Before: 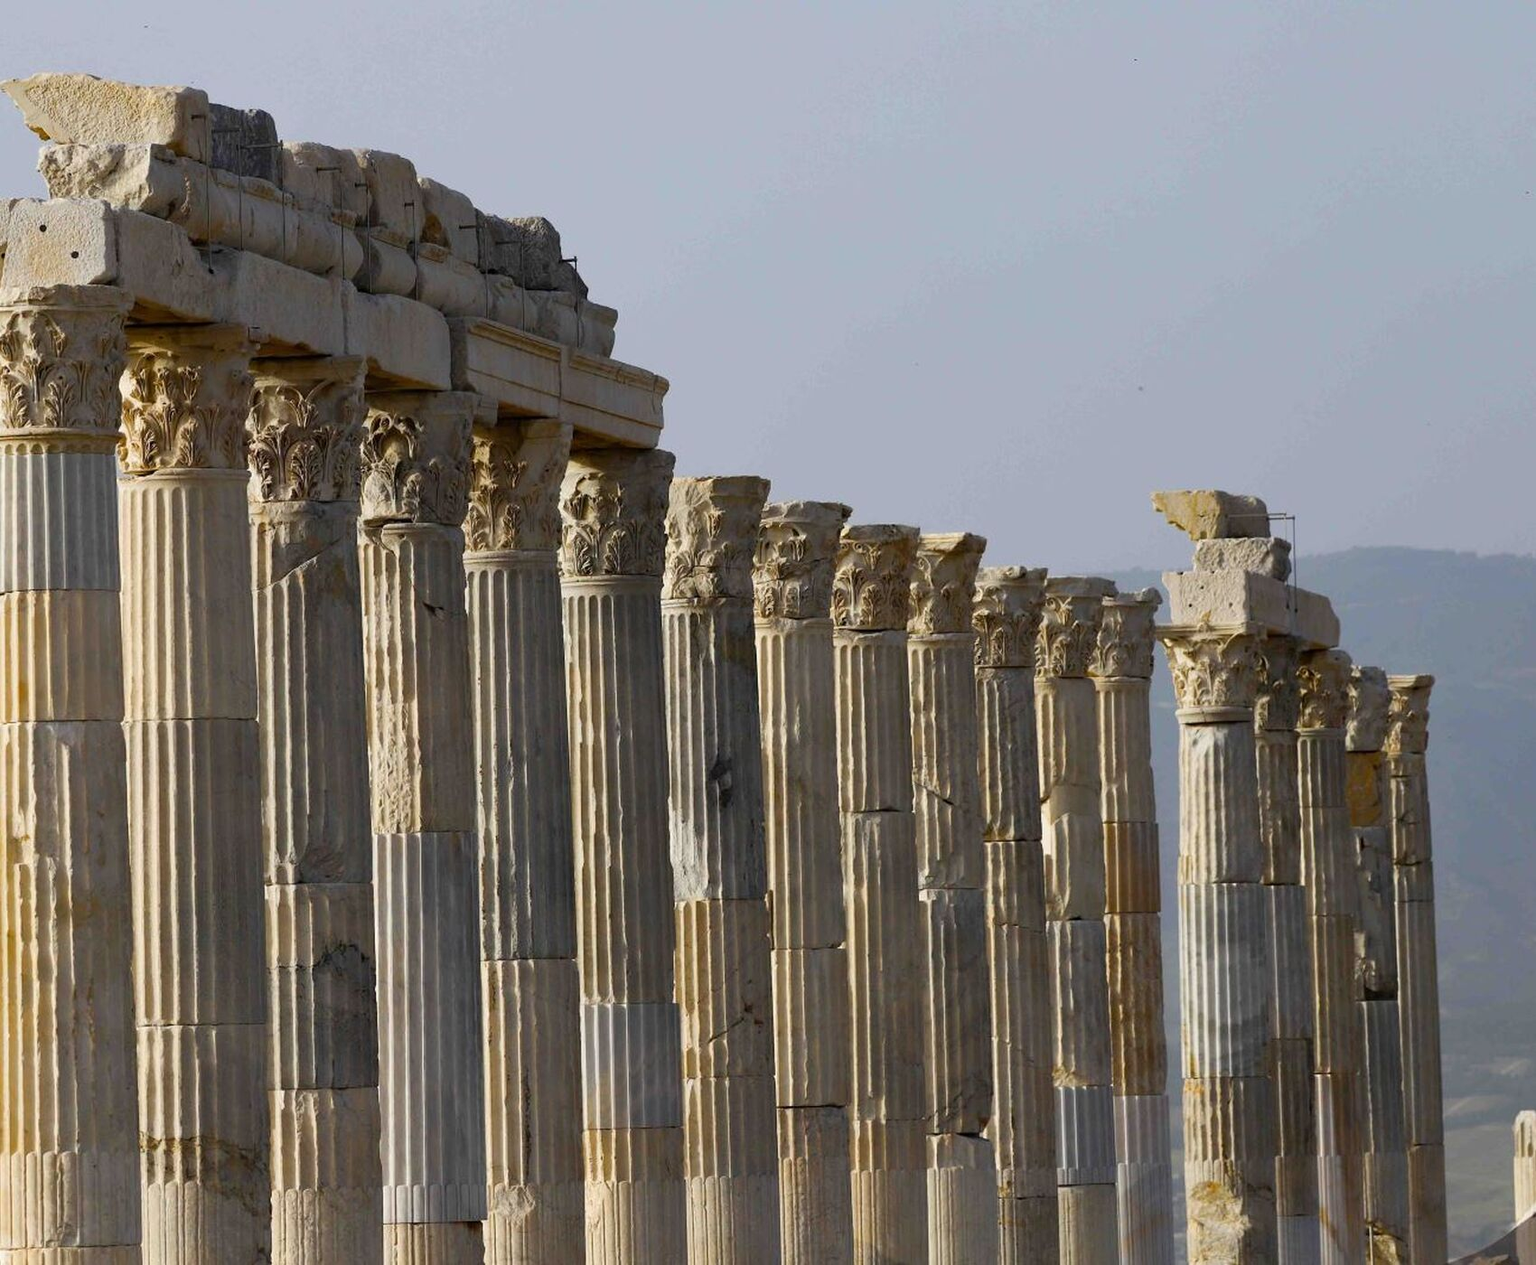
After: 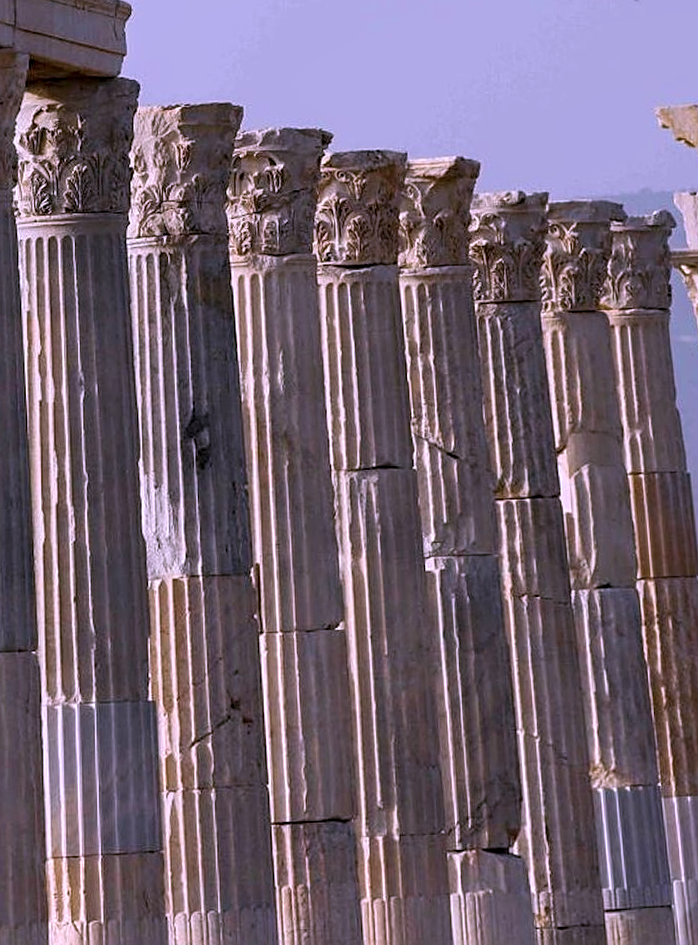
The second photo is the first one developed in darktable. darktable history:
crop: left 35.432%, top 26.233%, right 20.145%, bottom 3.432%
local contrast: on, module defaults
color calibration: illuminant as shot in camera, x 0.358, y 0.373, temperature 4628.91 K
color correction: highlights a* 15.46, highlights b* -20.56
rotate and perspective: rotation -1.68°, lens shift (vertical) -0.146, crop left 0.049, crop right 0.912, crop top 0.032, crop bottom 0.96
sharpen: on, module defaults
white balance: red 1, blue 1
